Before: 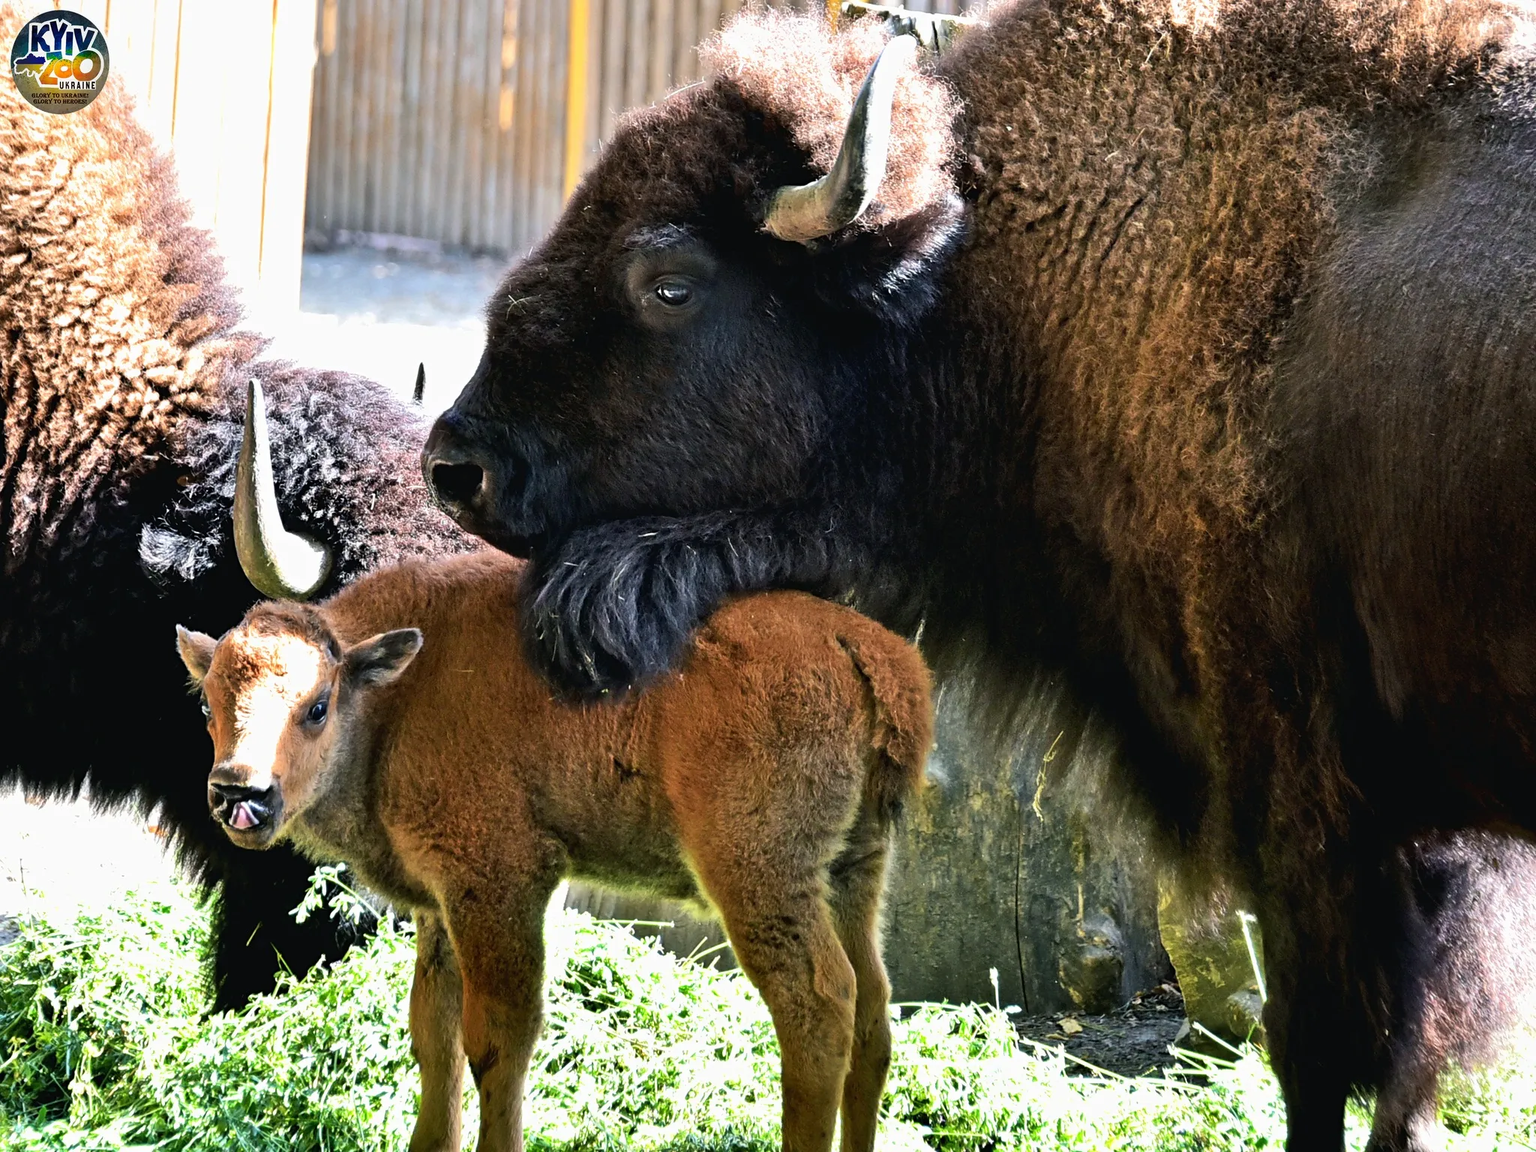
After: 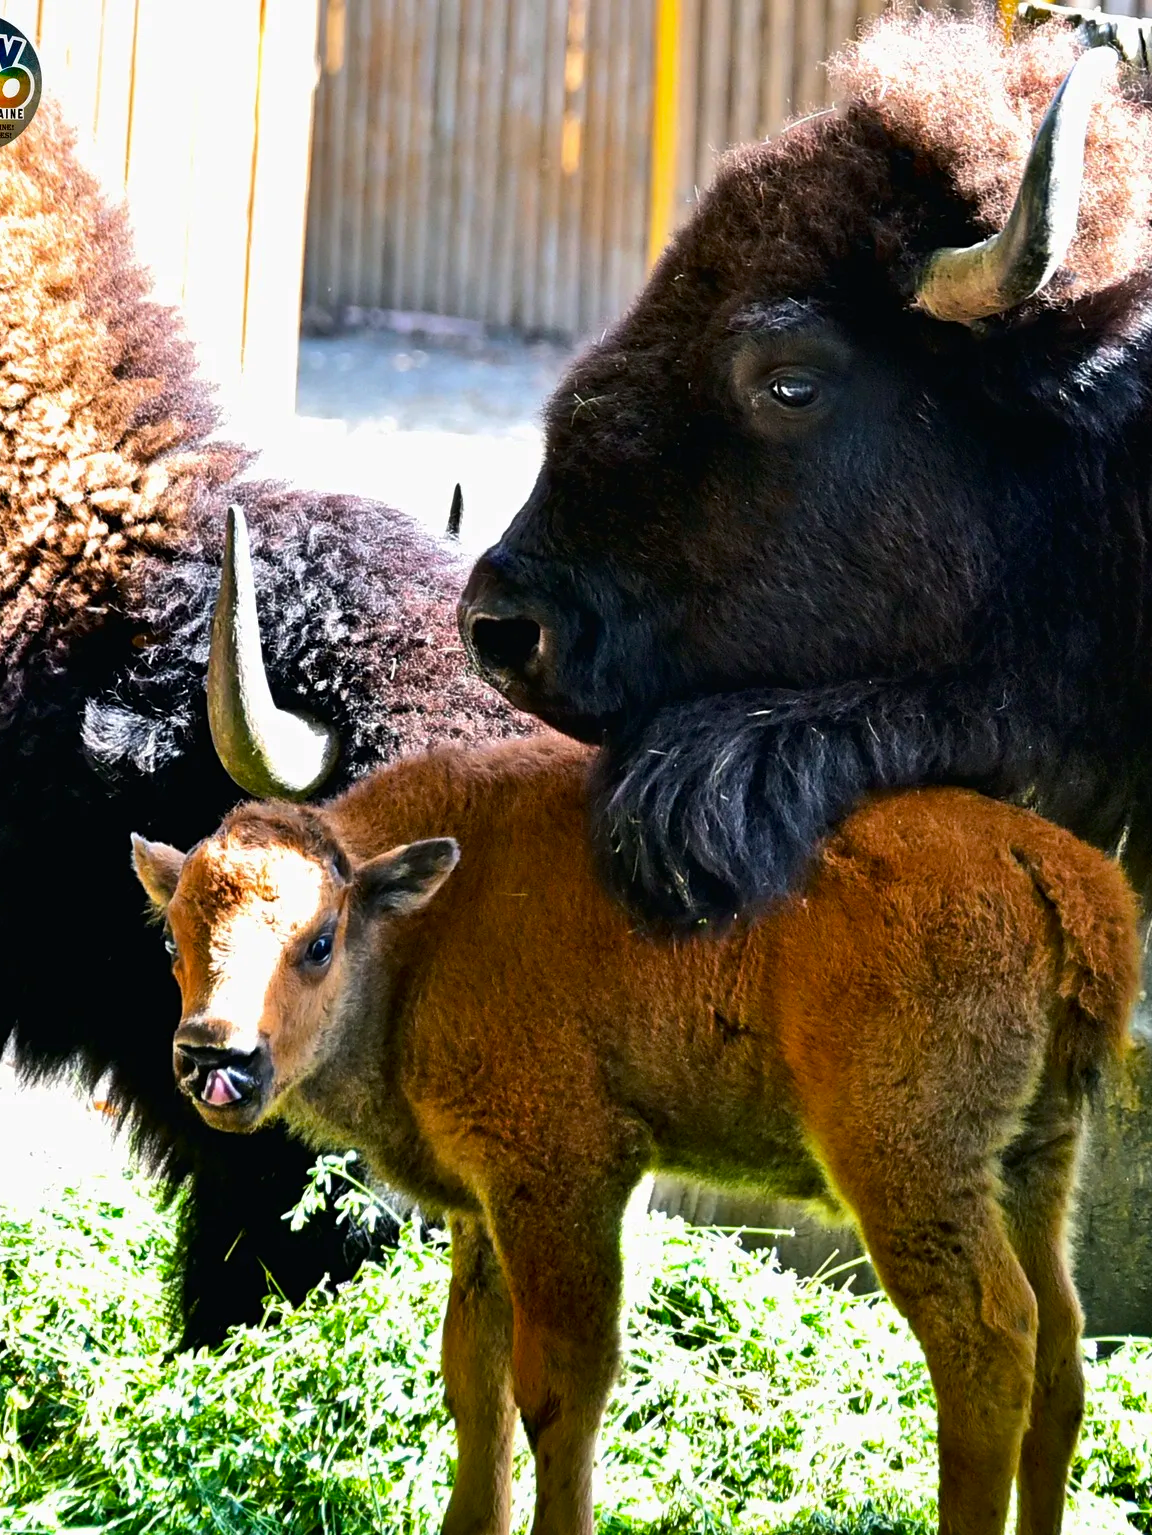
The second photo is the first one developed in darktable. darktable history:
color balance rgb: perceptual saturation grading › global saturation 20%, global vibrance 20%
crop: left 5.114%, right 38.589%
contrast brightness saturation: brightness -0.09
